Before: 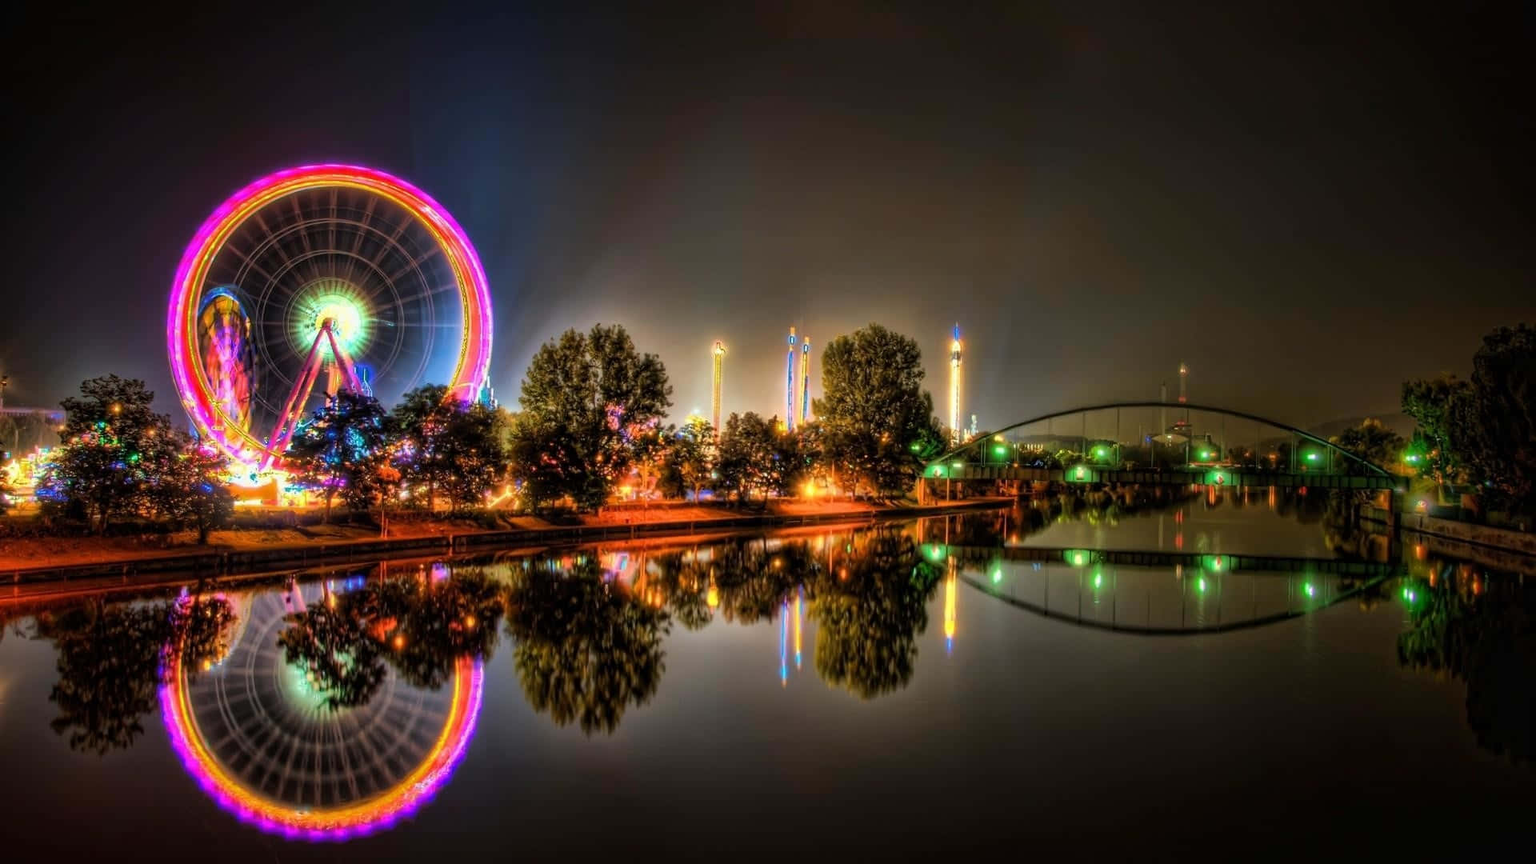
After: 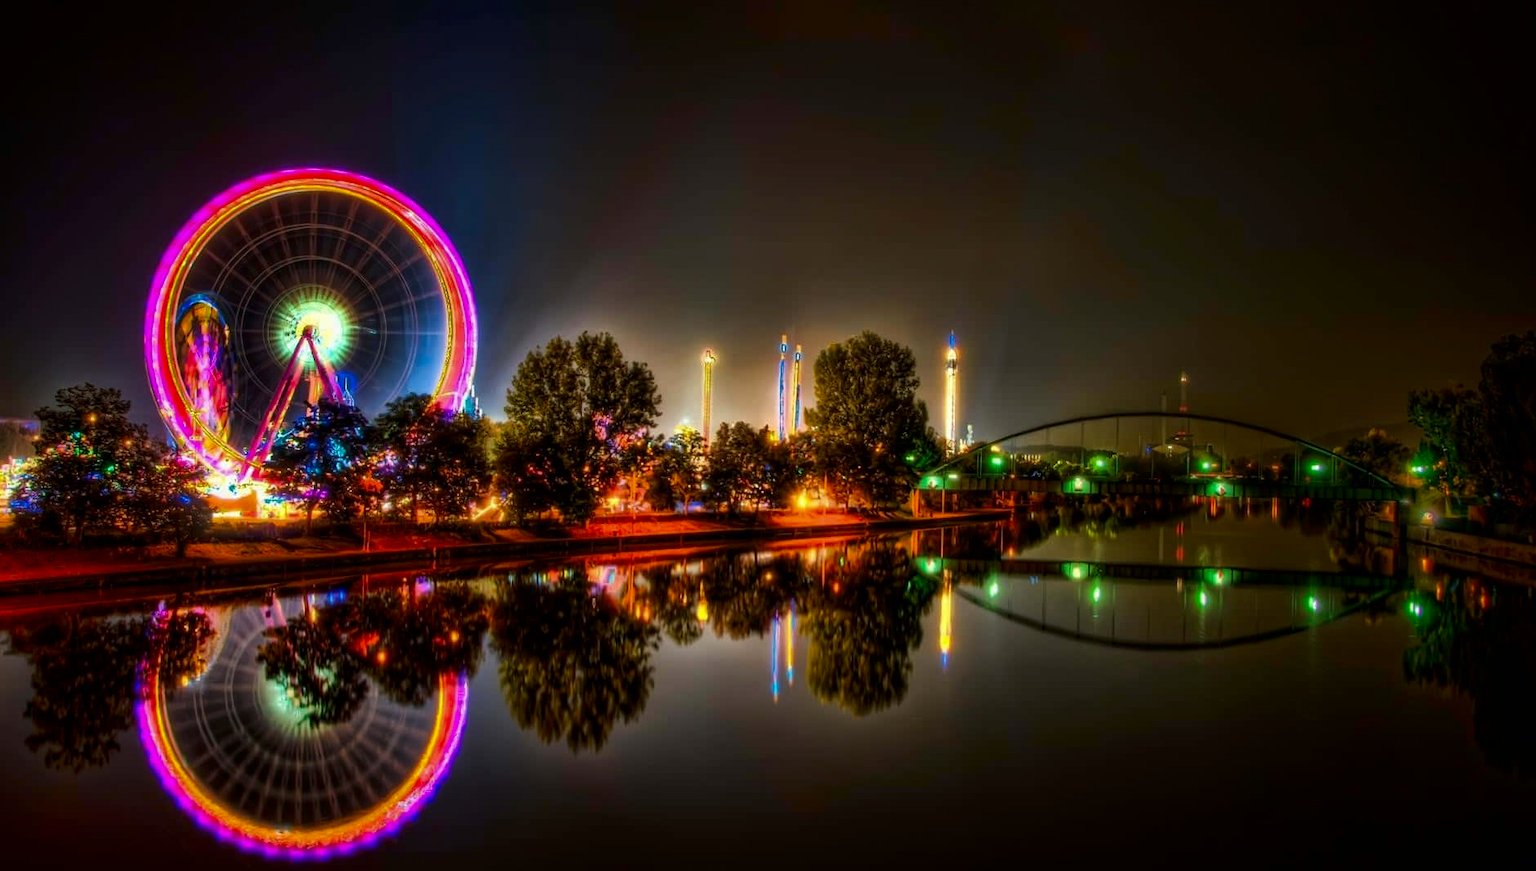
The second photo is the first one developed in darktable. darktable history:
crop and rotate: left 1.77%, right 0.517%, bottom 1.32%
contrast brightness saturation: contrast 0.066, brightness -0.15, saturation 0.111
tone equalizer: on, module defaults
